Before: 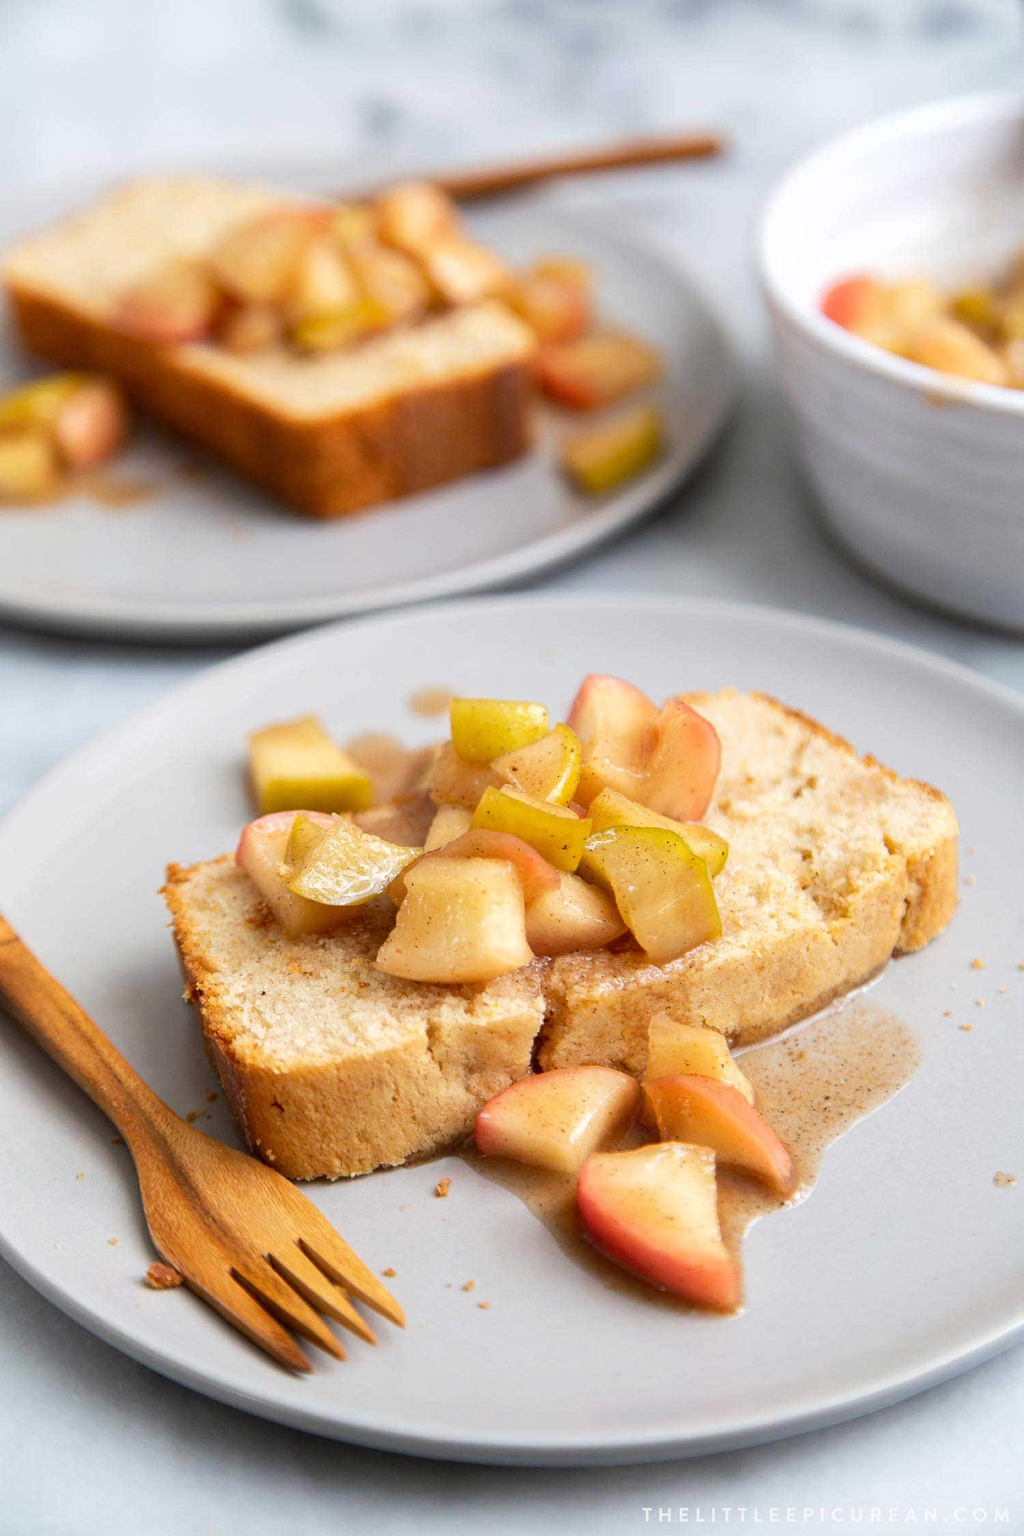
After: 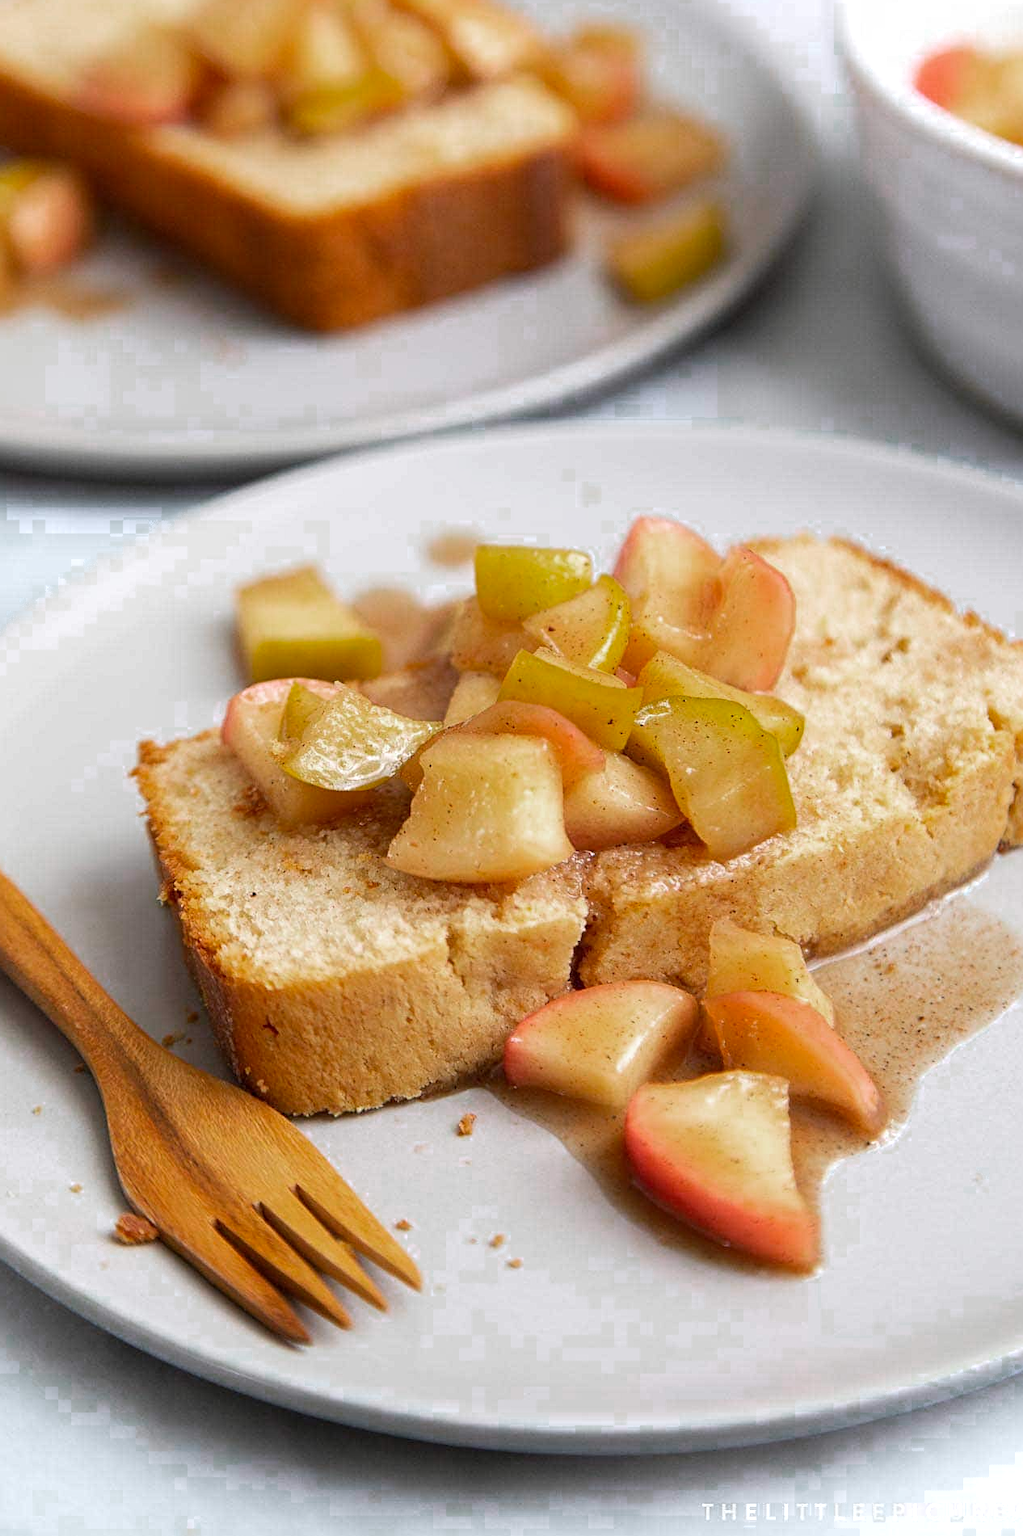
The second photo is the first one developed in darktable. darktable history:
sharpen: radius 2.167, amount 0.381, threshold 0
crop and rotate: left 4.842%, top 15.51%, right 10.668%
color zones: curves: ch0 [(0.203, 0.433) (0.607, 0.517) (0.697, 0.696) (0.705, 0.897)]
